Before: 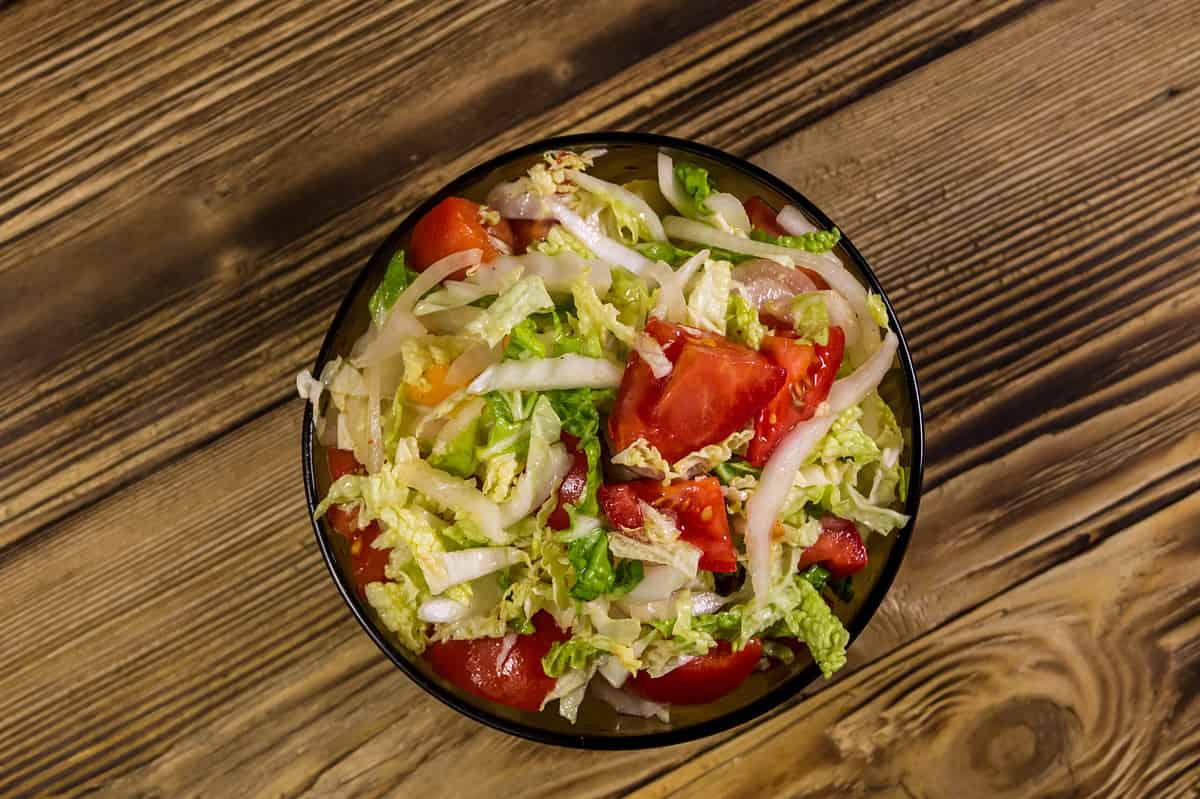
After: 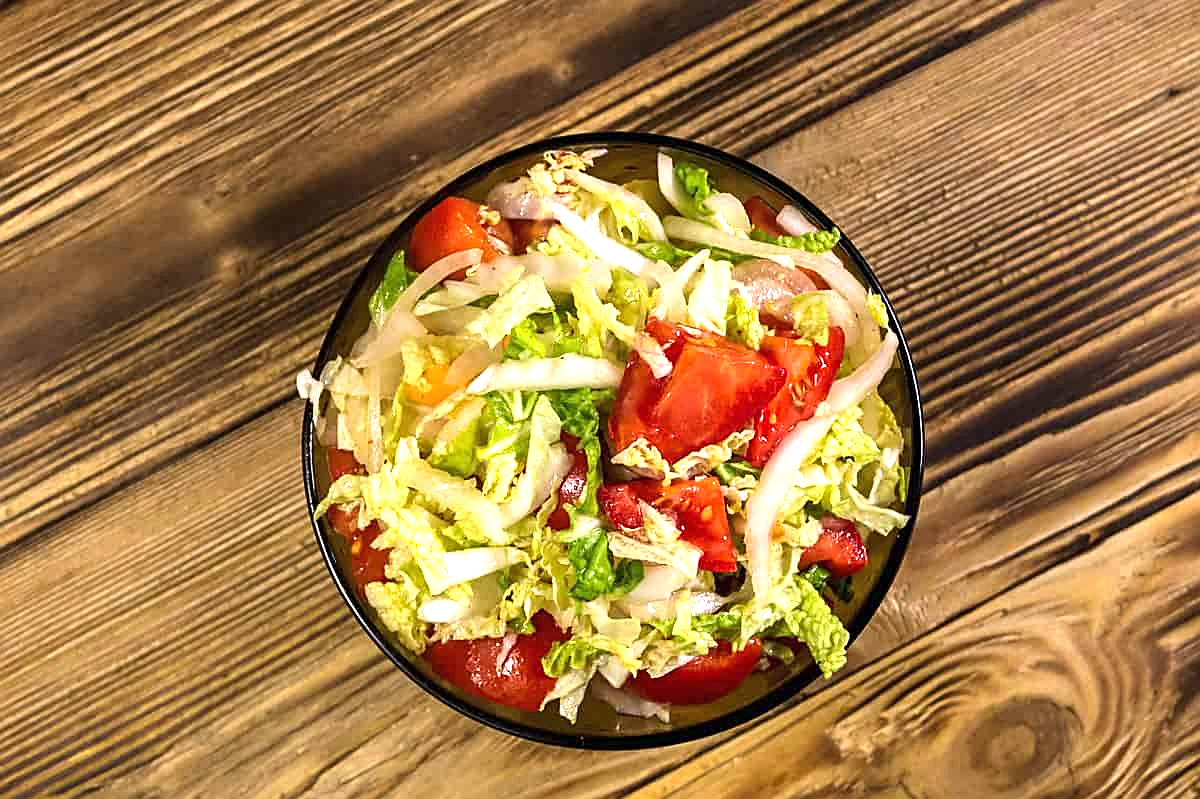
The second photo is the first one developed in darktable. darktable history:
sharpen: on, module defaults
exposure: black level correction 0, exposure 1.001 EV, compensate exposure bias true, compensate highlight preservation false
